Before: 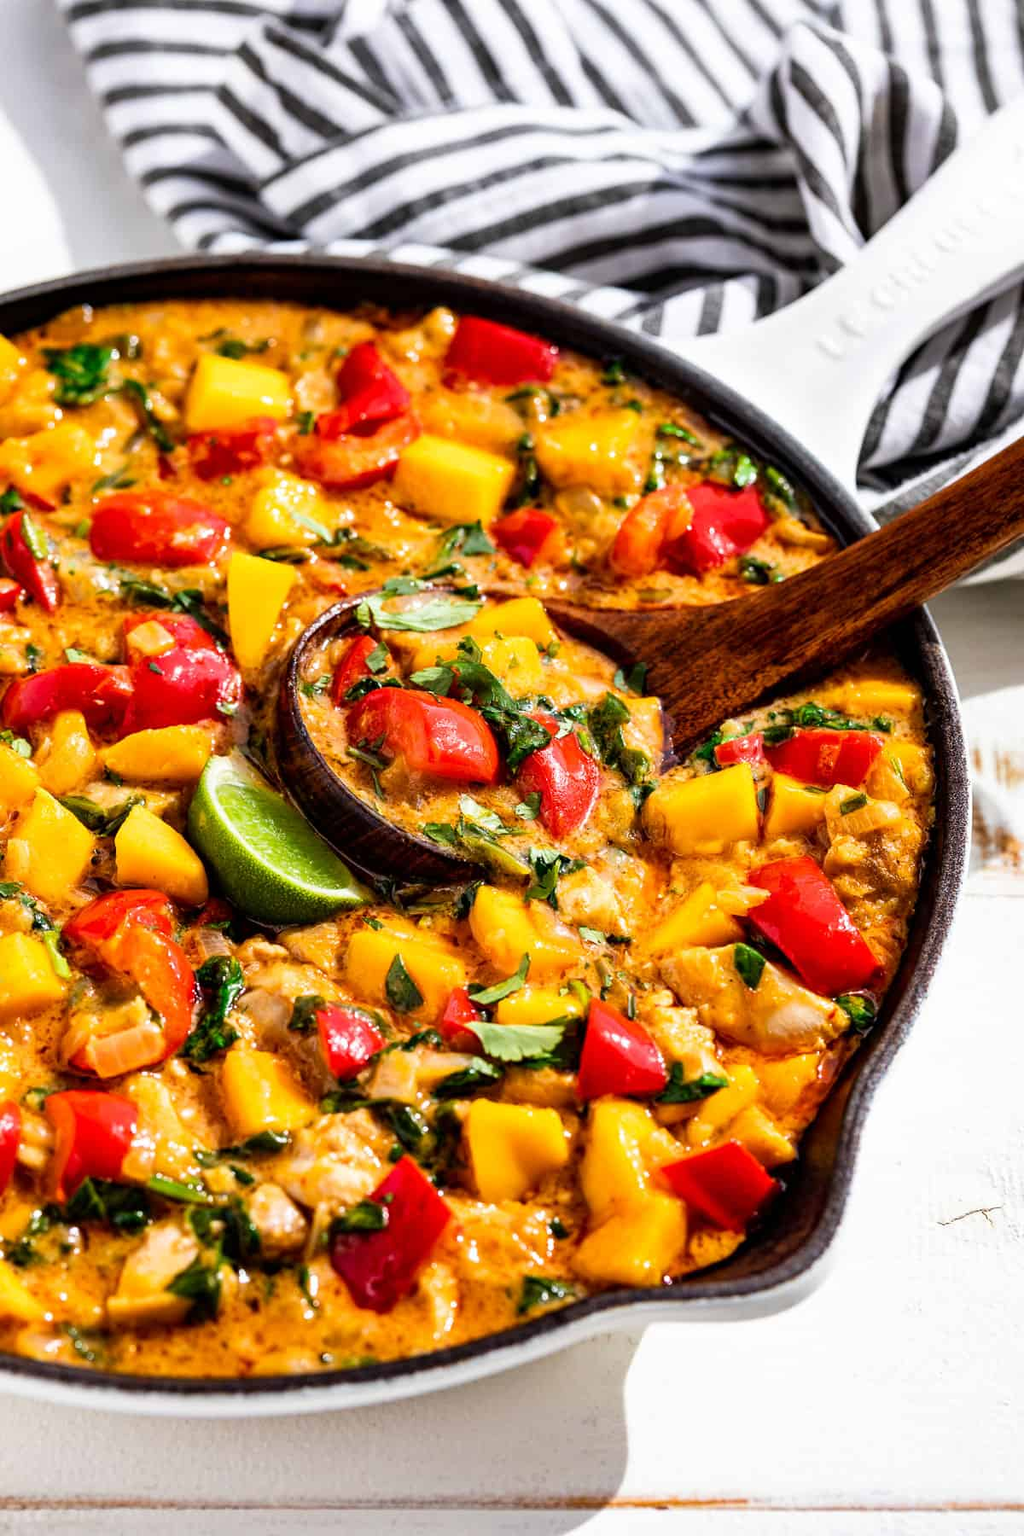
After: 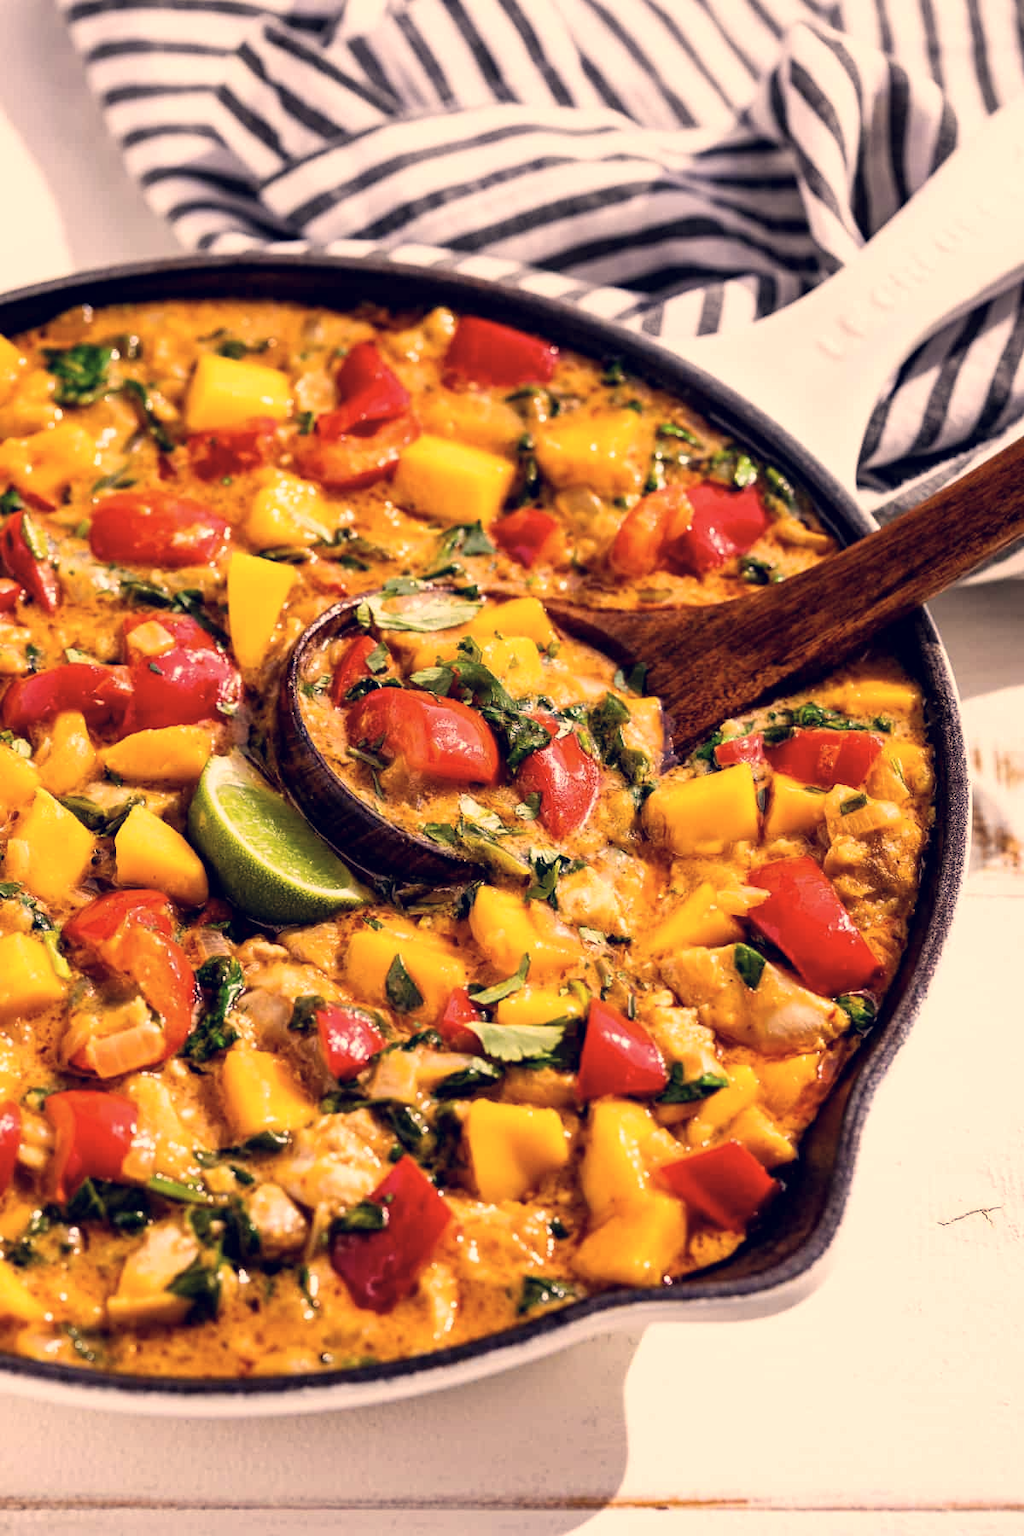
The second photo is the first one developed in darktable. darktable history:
color correction: highlights a* 19.75, highlights b* 27.63, shadows a* 3.3, shadows b* -17.65, saturation 0.743
